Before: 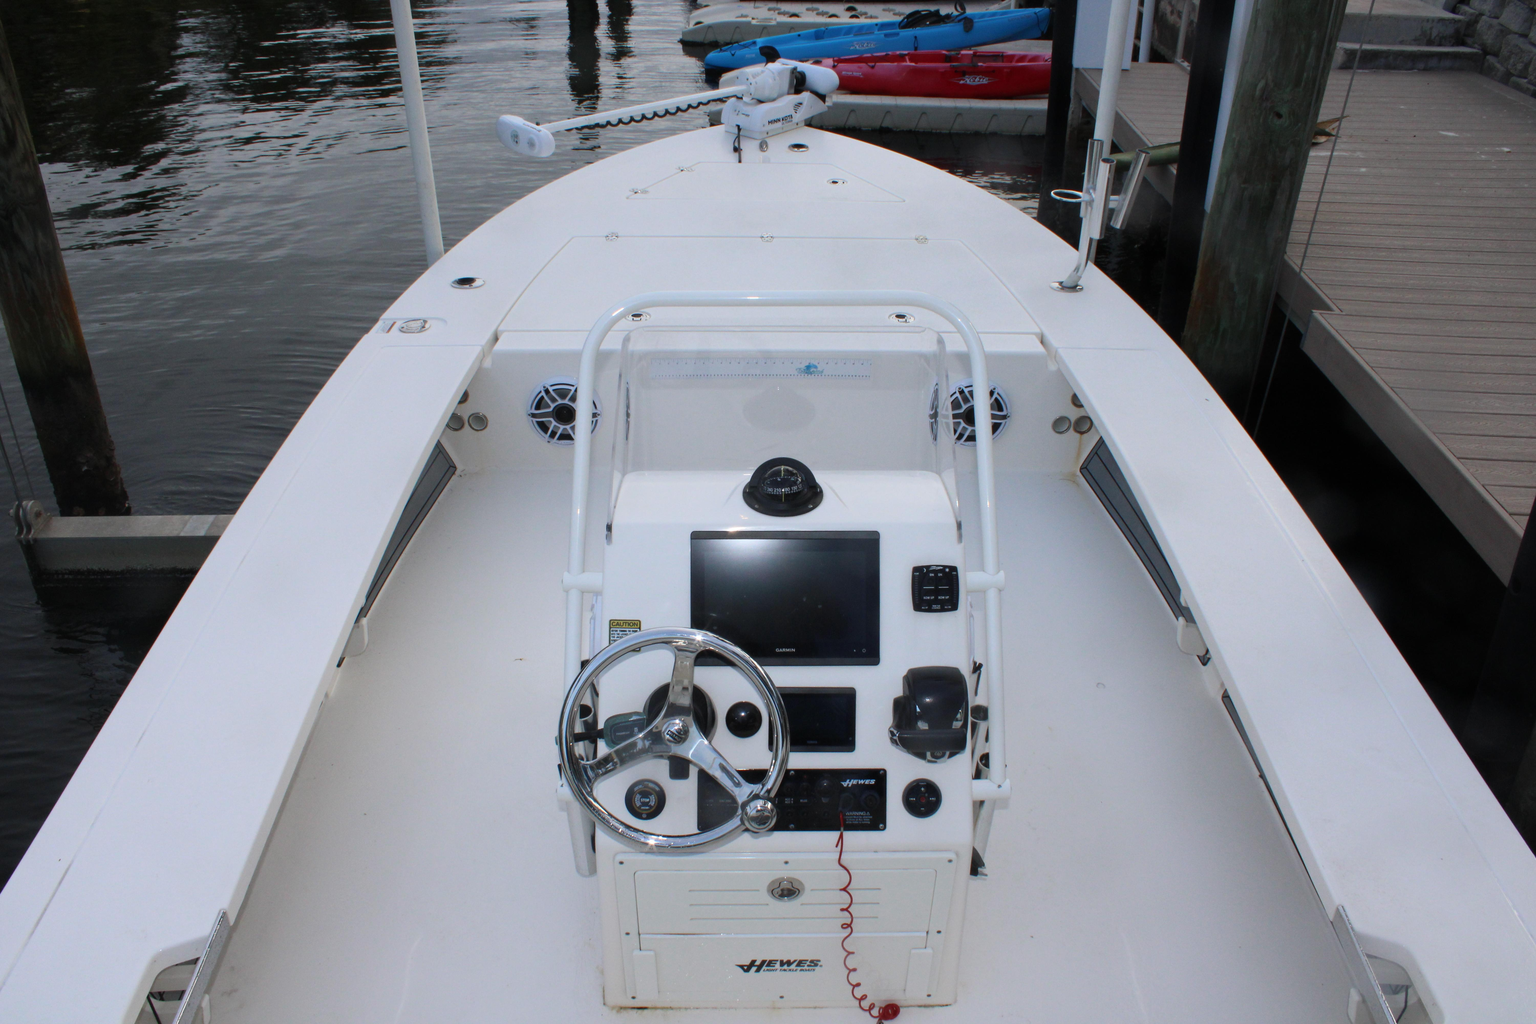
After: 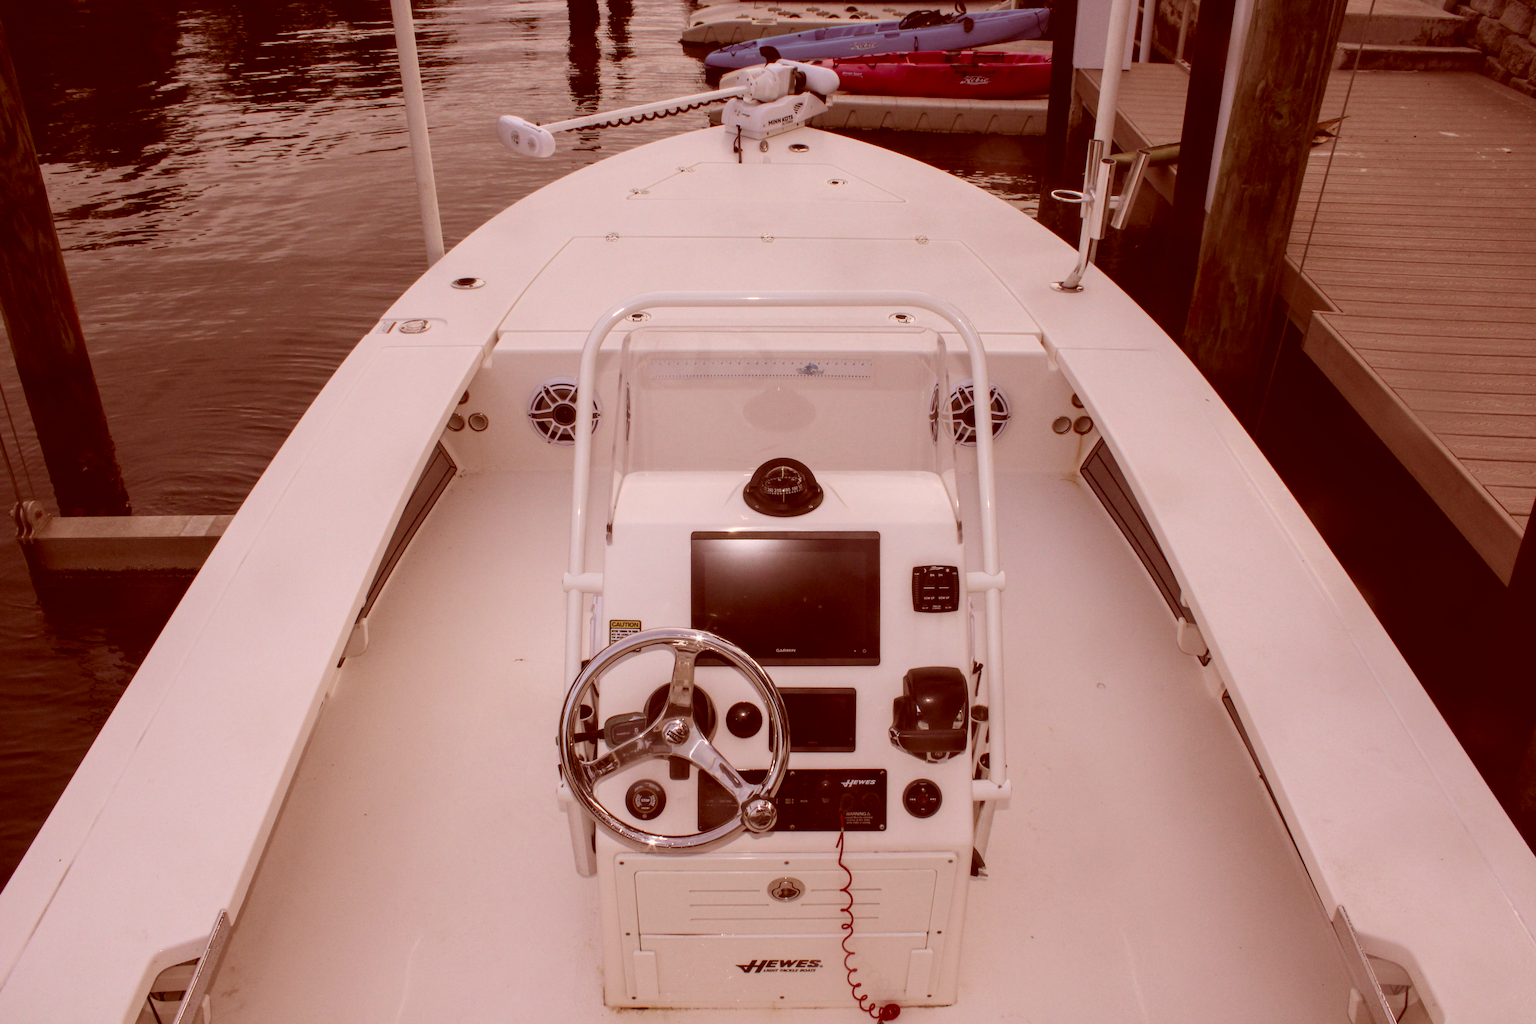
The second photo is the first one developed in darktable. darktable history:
color correction: highlights a* 9.03, highlights b* 8.71, shadows a* 40, shadows b* 40, saturation 0.8
local contrast: on, module defaults
